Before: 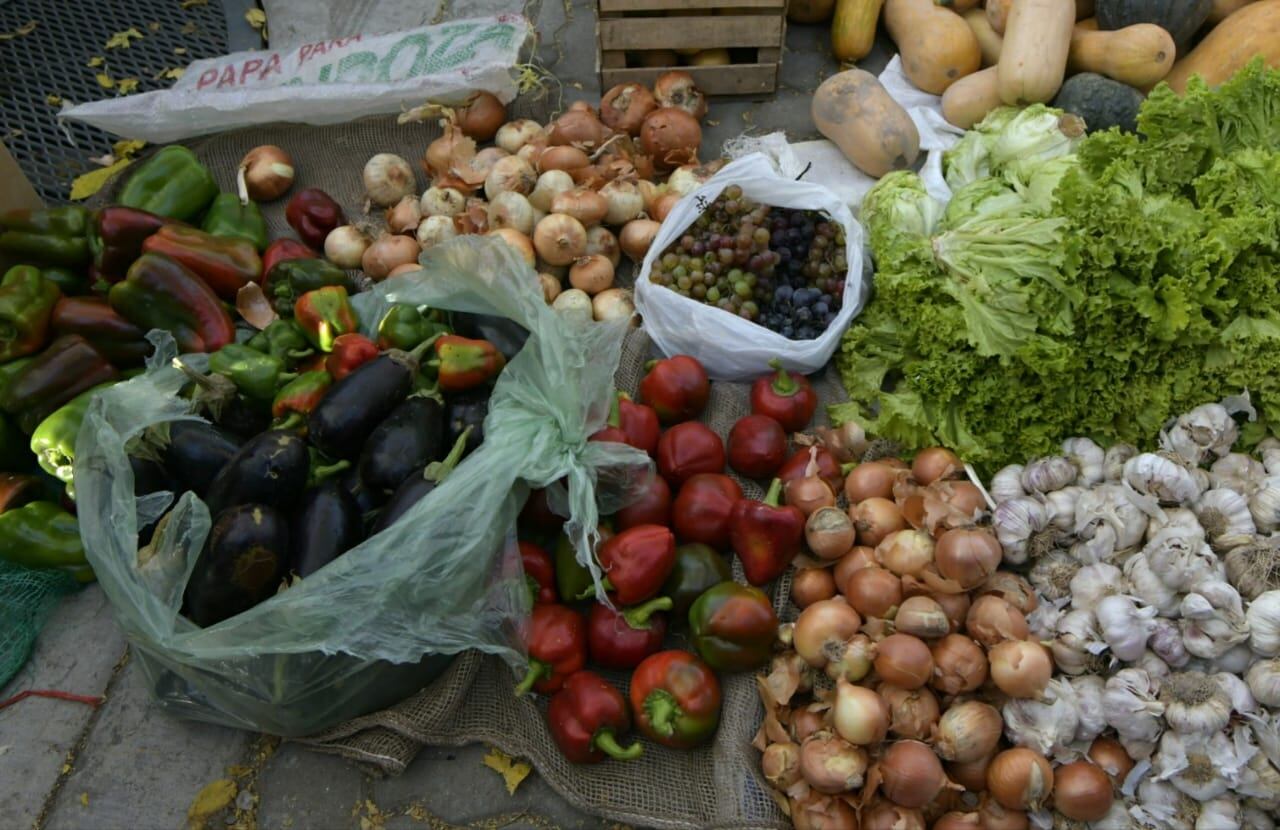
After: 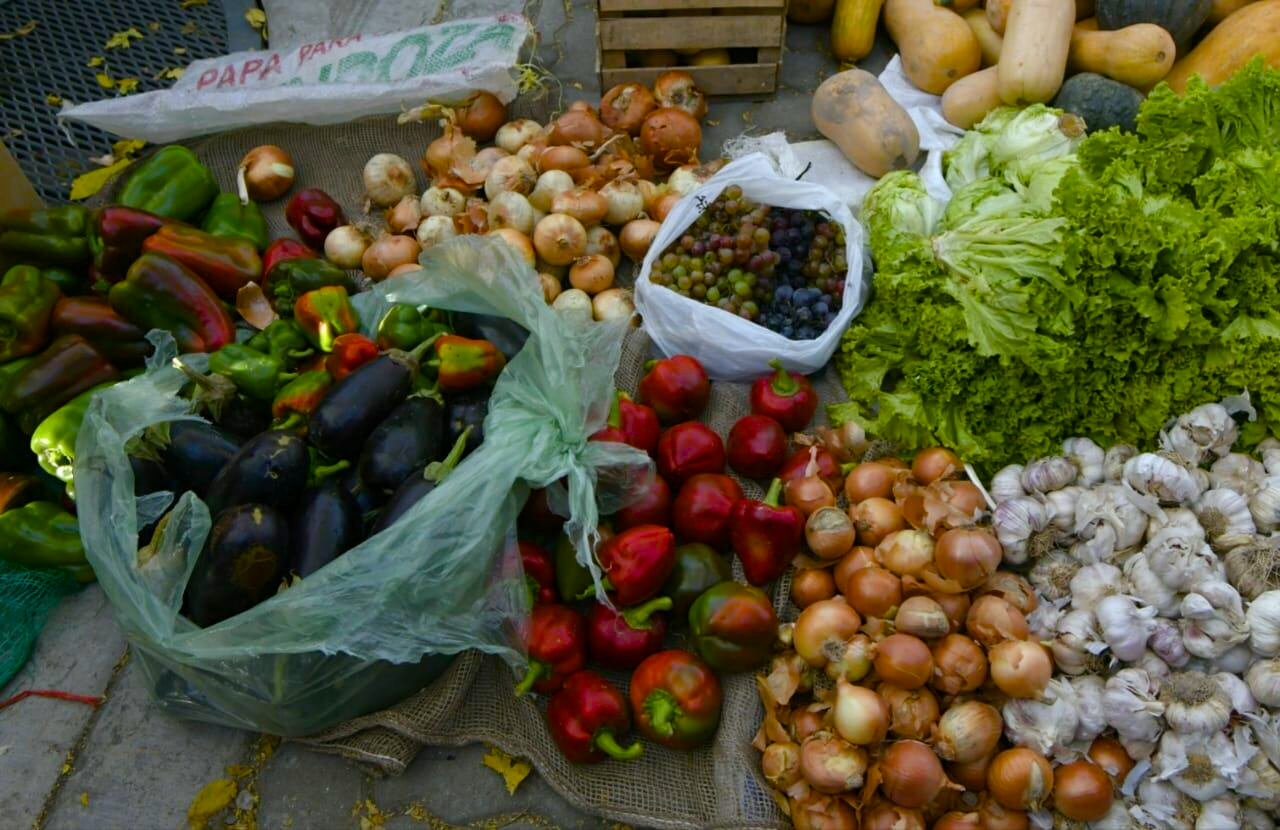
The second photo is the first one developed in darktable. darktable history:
color balance rgb: perceptual saturation grading › global saturation 35%, perceptual saturation grading › highlights -25%, perceptual saturation grading › shadows 50%
white balance: red 0.988, blue 1.017
